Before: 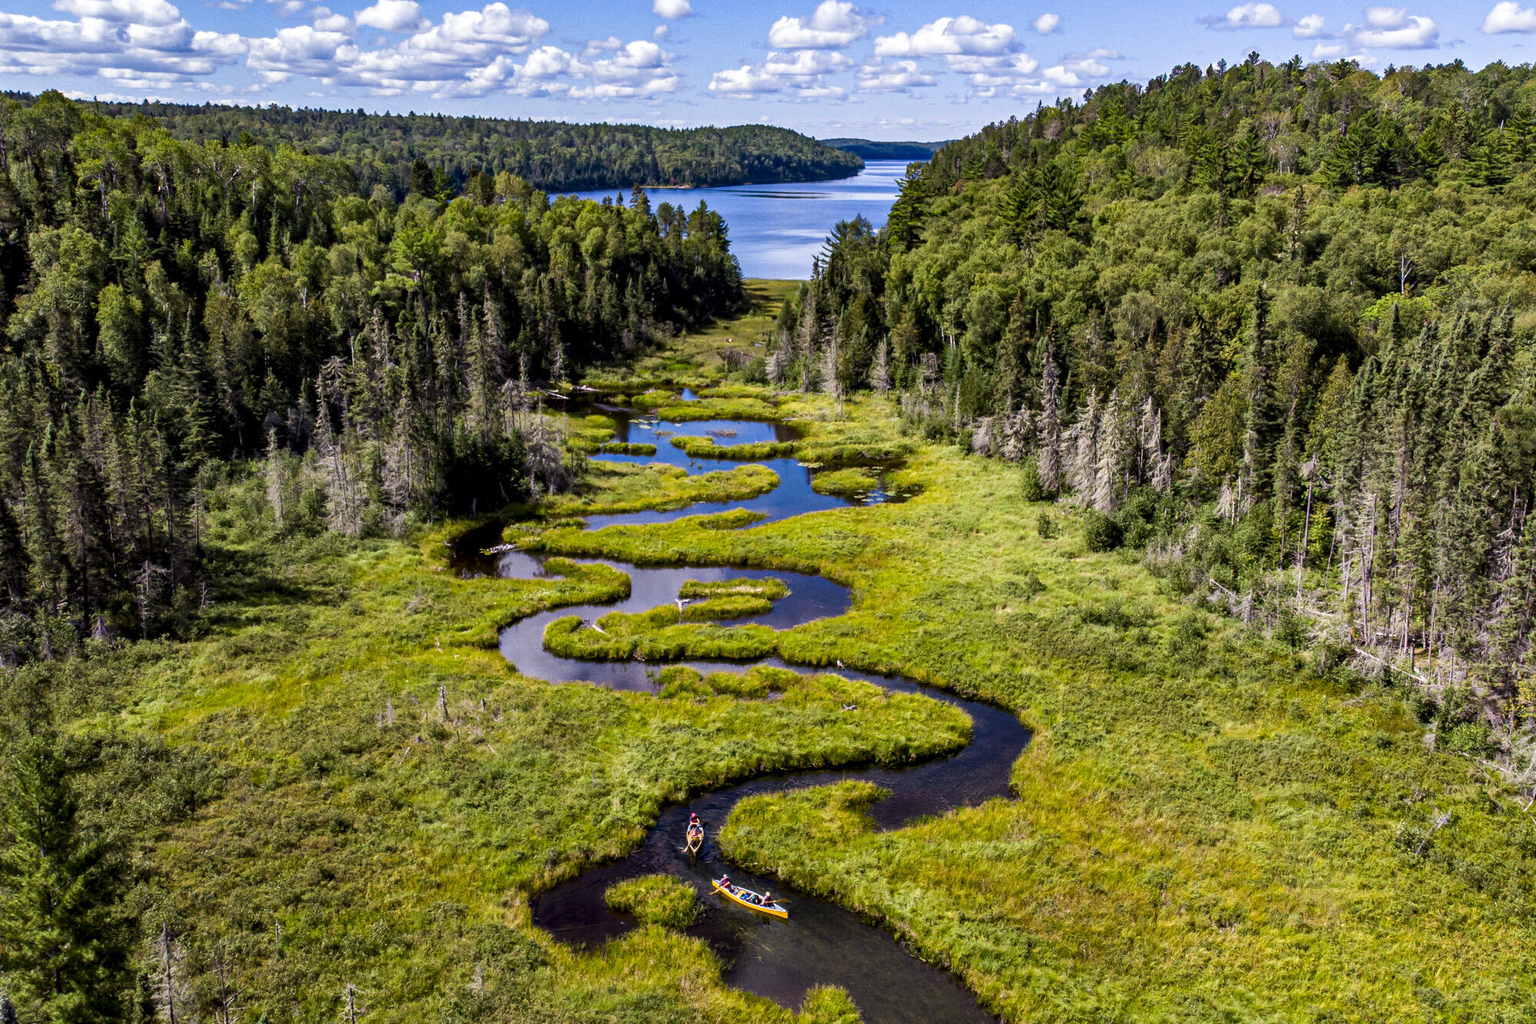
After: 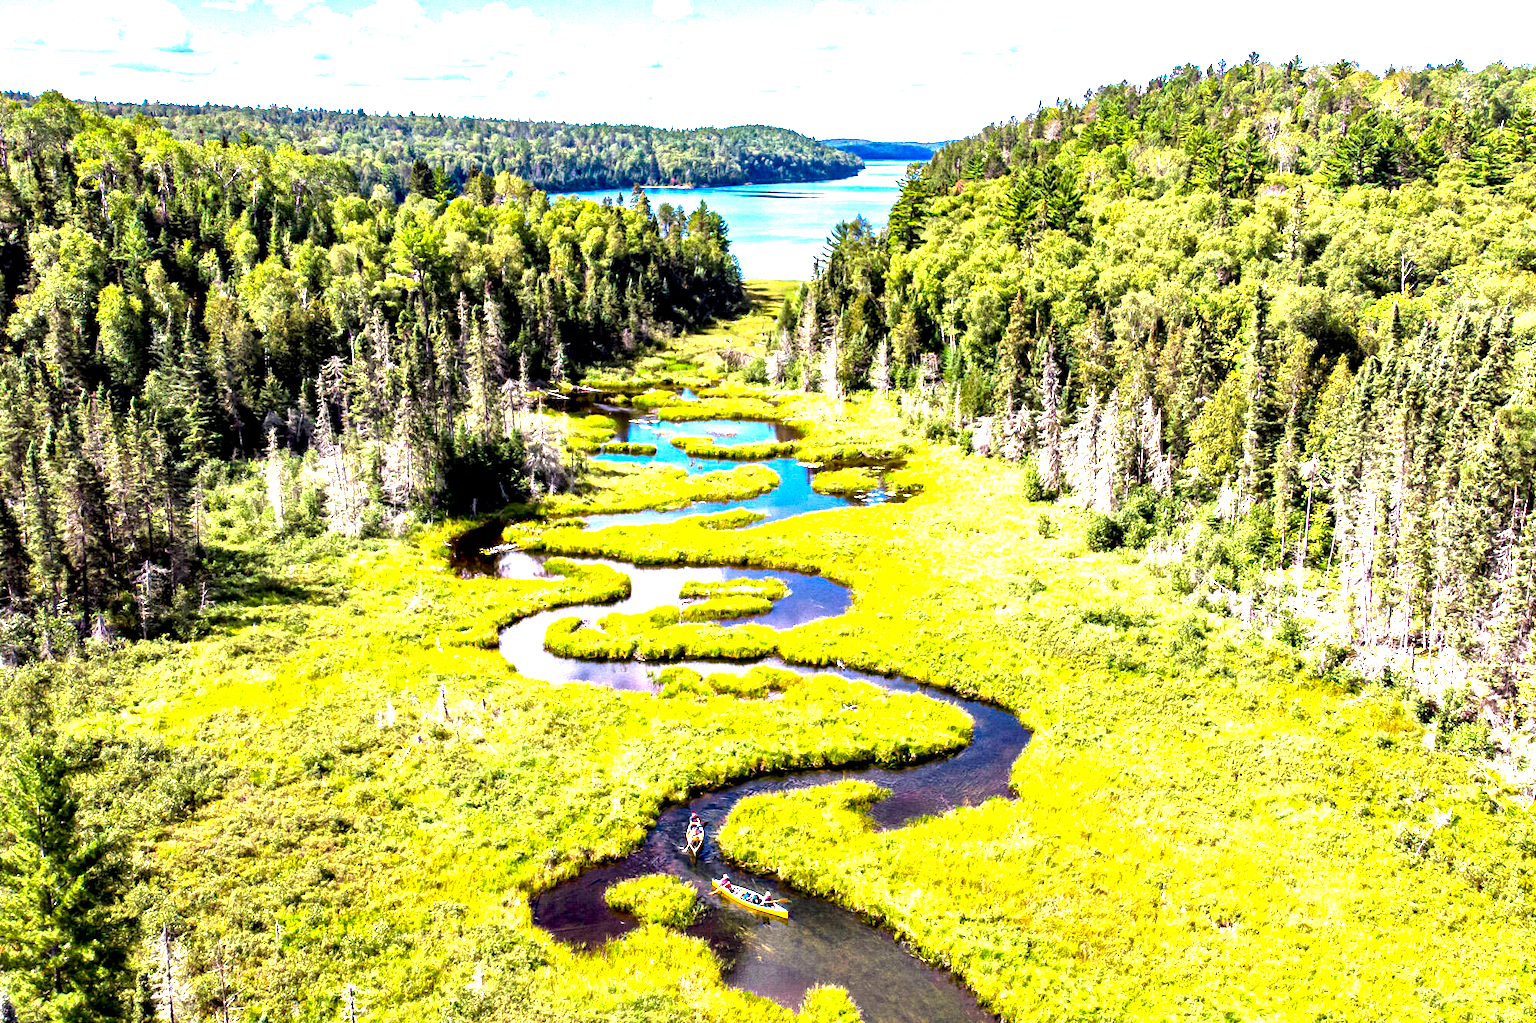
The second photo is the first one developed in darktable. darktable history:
exposure: exposure 2 EV, compensate exposure bias true, compensate highlight preservation false
